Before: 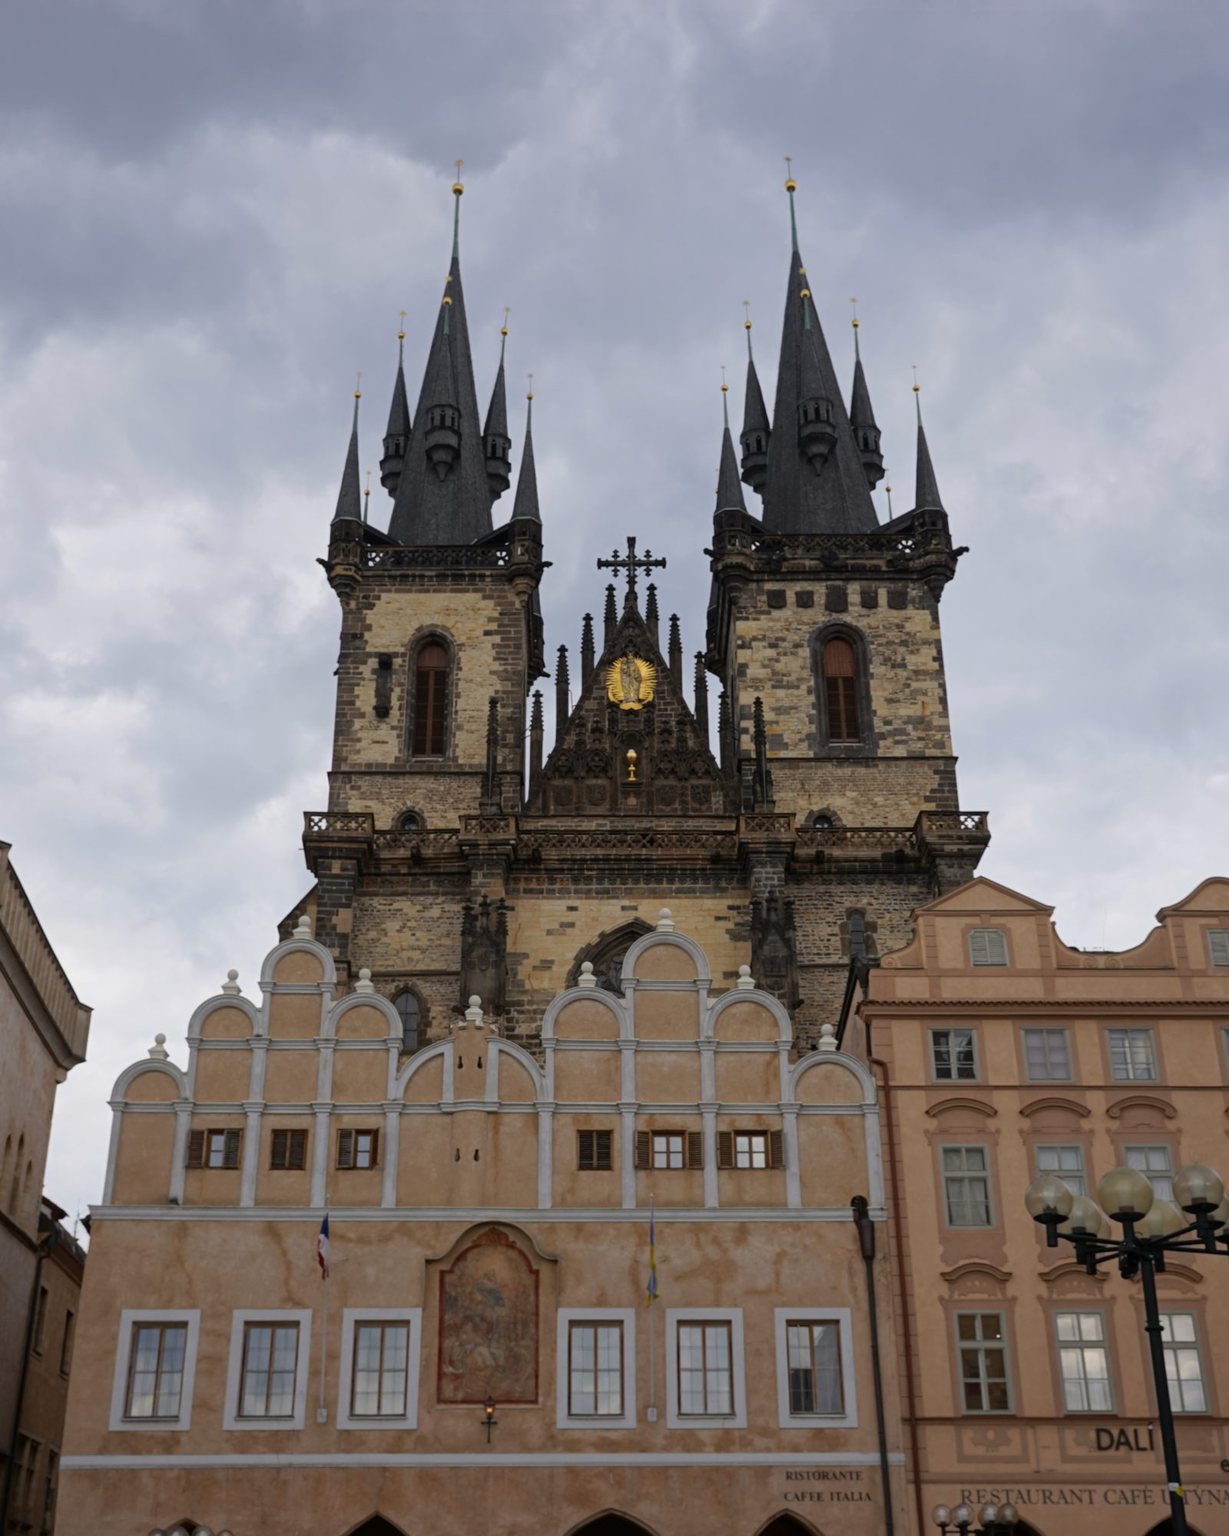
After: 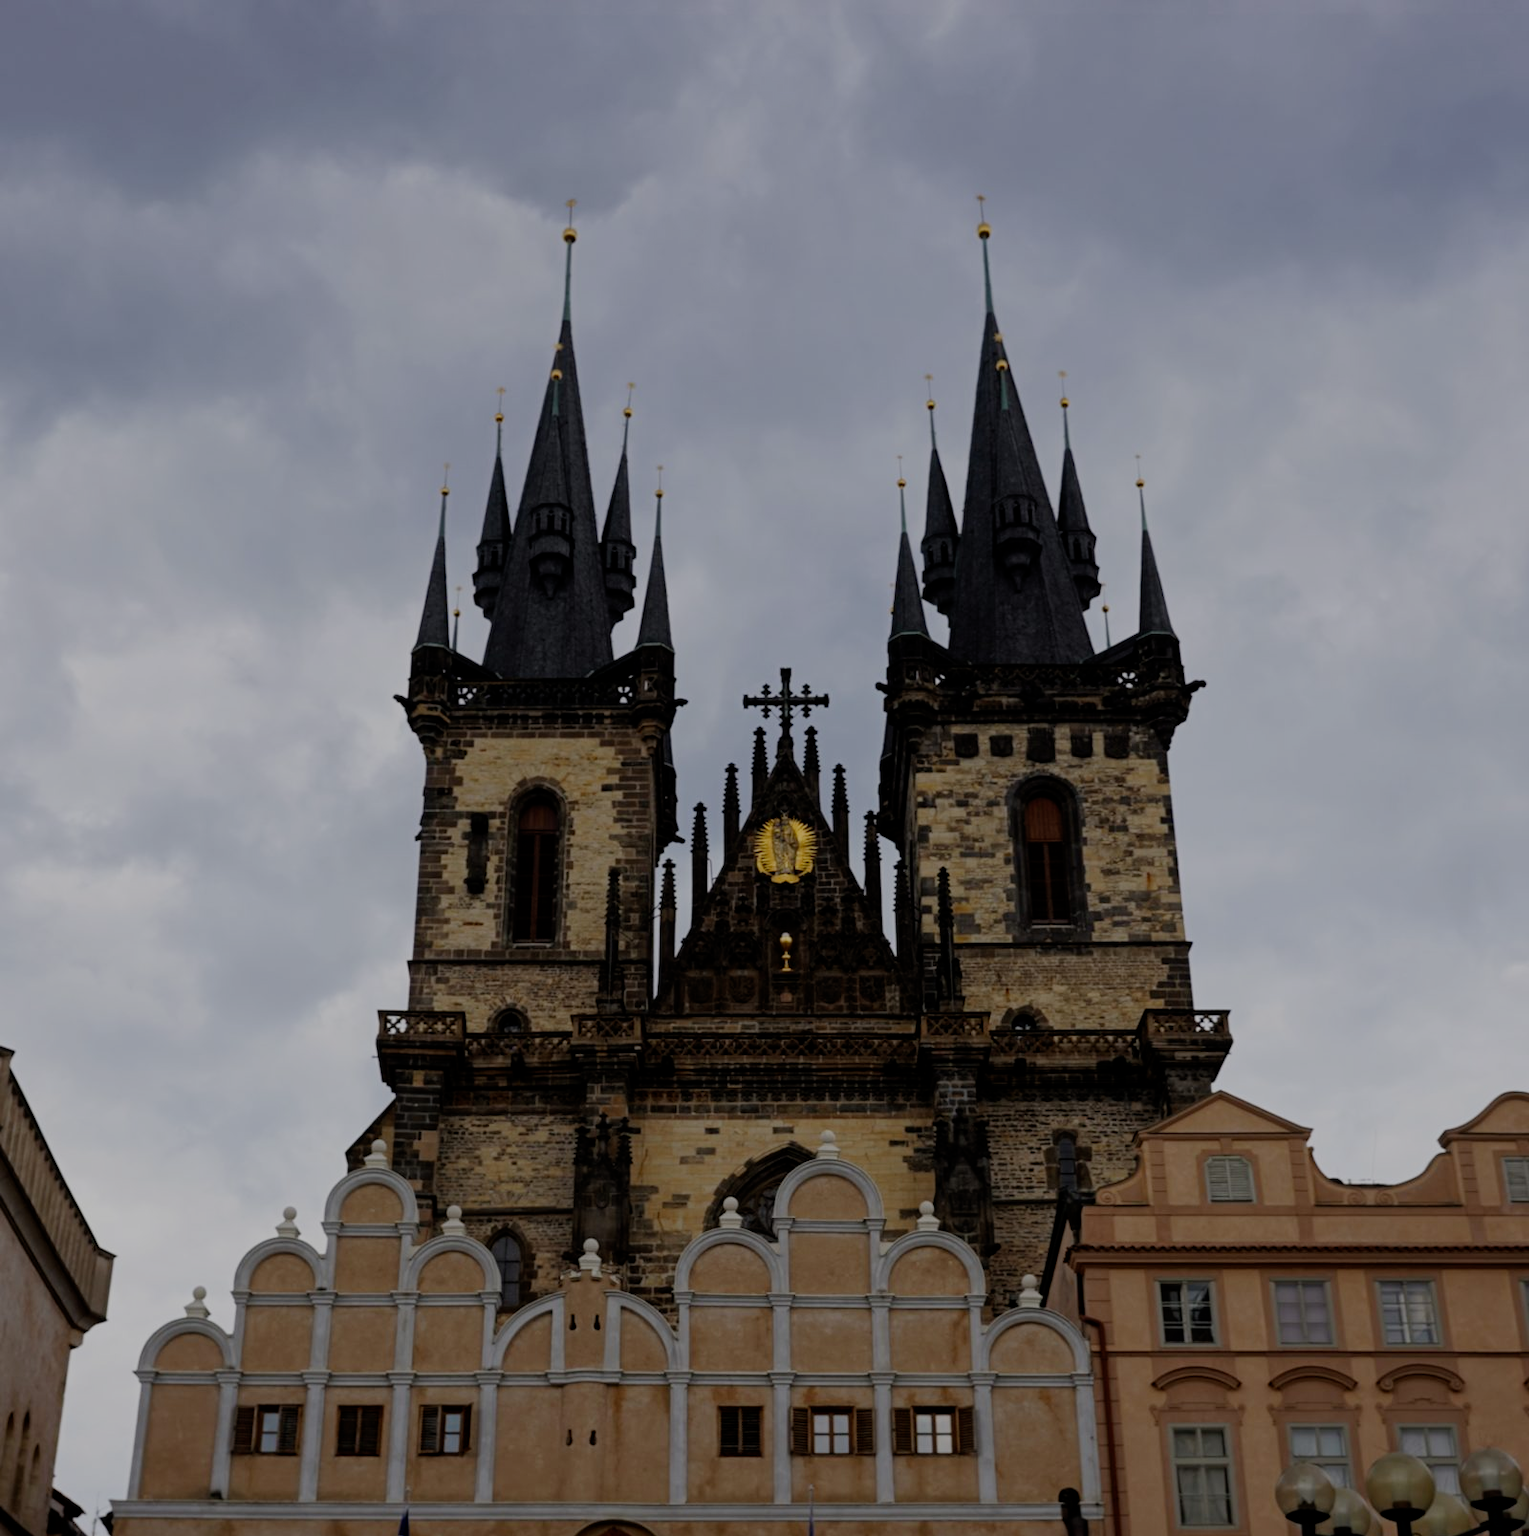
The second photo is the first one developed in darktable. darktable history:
crop: bottom 19.644%
filmic rgb: middle gray luminance 29%, black relative exposure -10.3 EV, white relative exposure 5.5 EV, threshold 6 EV, target black luminance 0%, hardness 3.95, latitude 2.04%, contrast 1.132, highlights saturation mix 5%, shadows ↔ highlights balance 15.11%, preserve chrominance no, color science v3 (2019), use custom middle-gray values true, iterations of high-quality reconstruction 0, enable highlight reconstruction true
